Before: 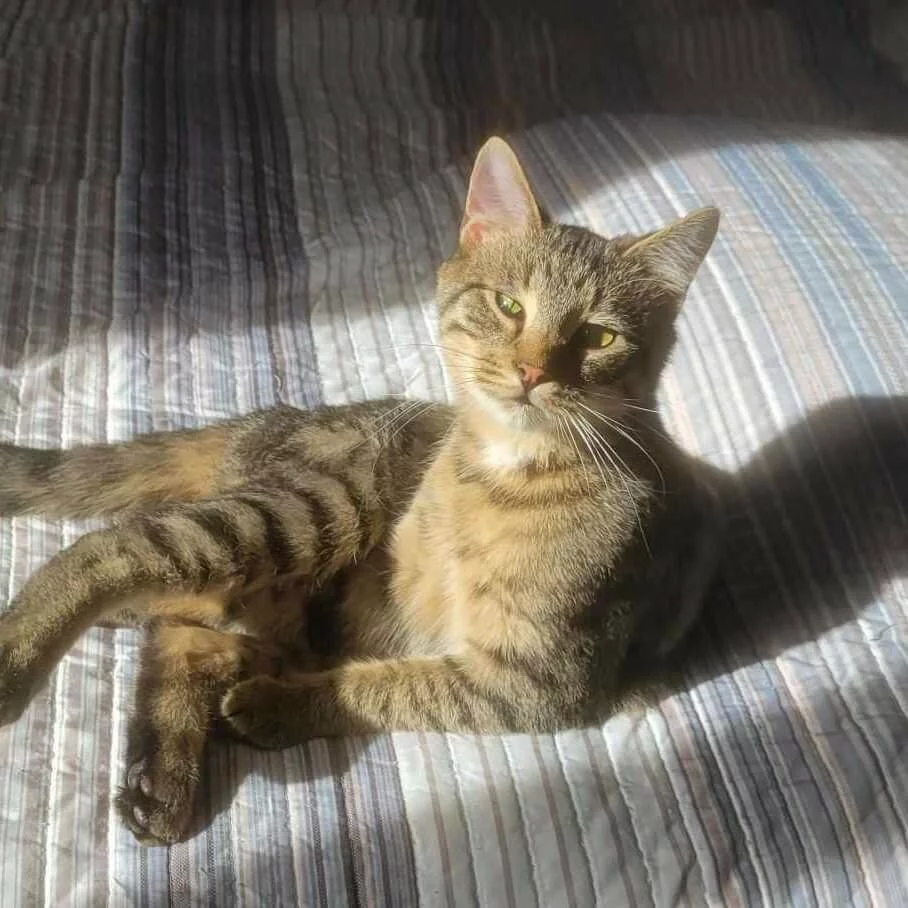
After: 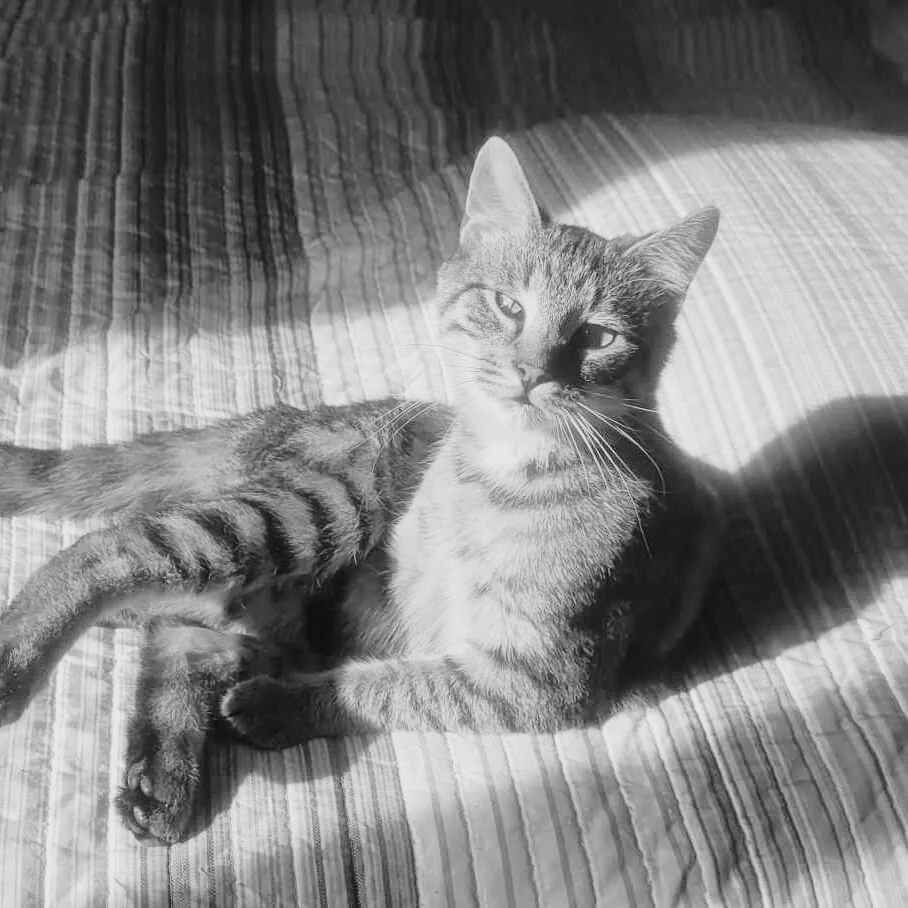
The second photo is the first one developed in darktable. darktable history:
shadows and highlights: shadows 25, white point adjustment -3, highlights -30
base curve: curves: ch0 [(0, 0) (0.028, 0.03) (0.121, 0.232) (0.46, 0.748) (0.859, 0.968) (1, 1)], preserve colors none
monochrome: a -74.22, b 78.2
white balance: red 1.138, green 0.996, blue 0.812
